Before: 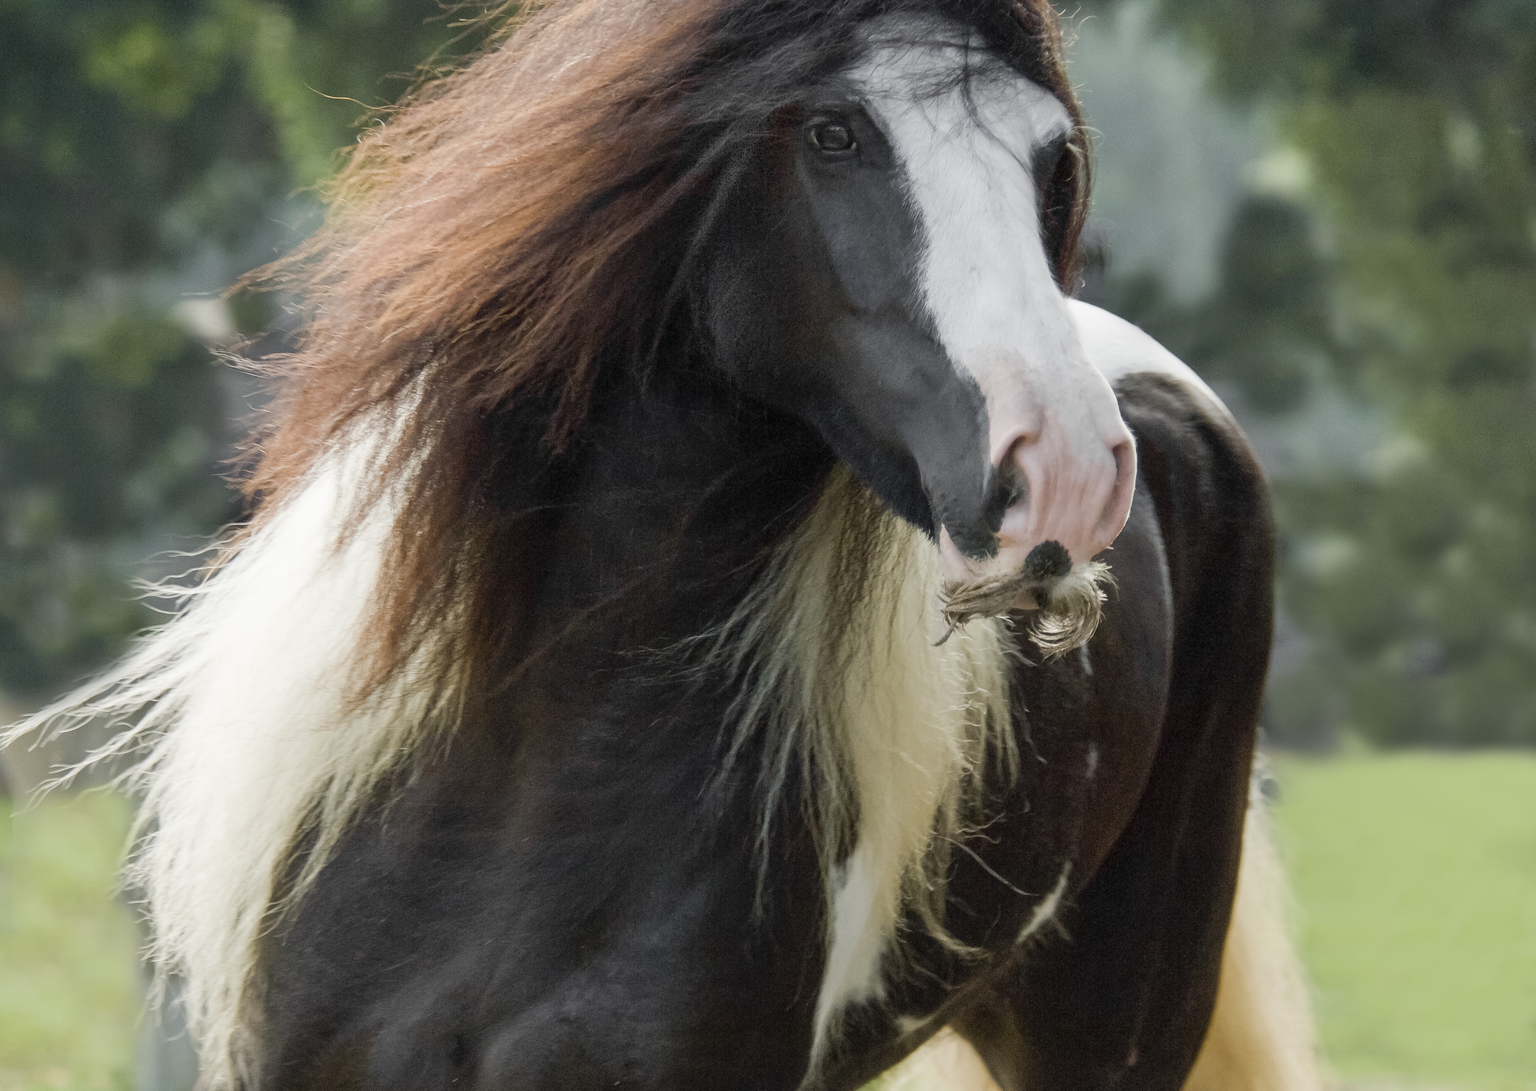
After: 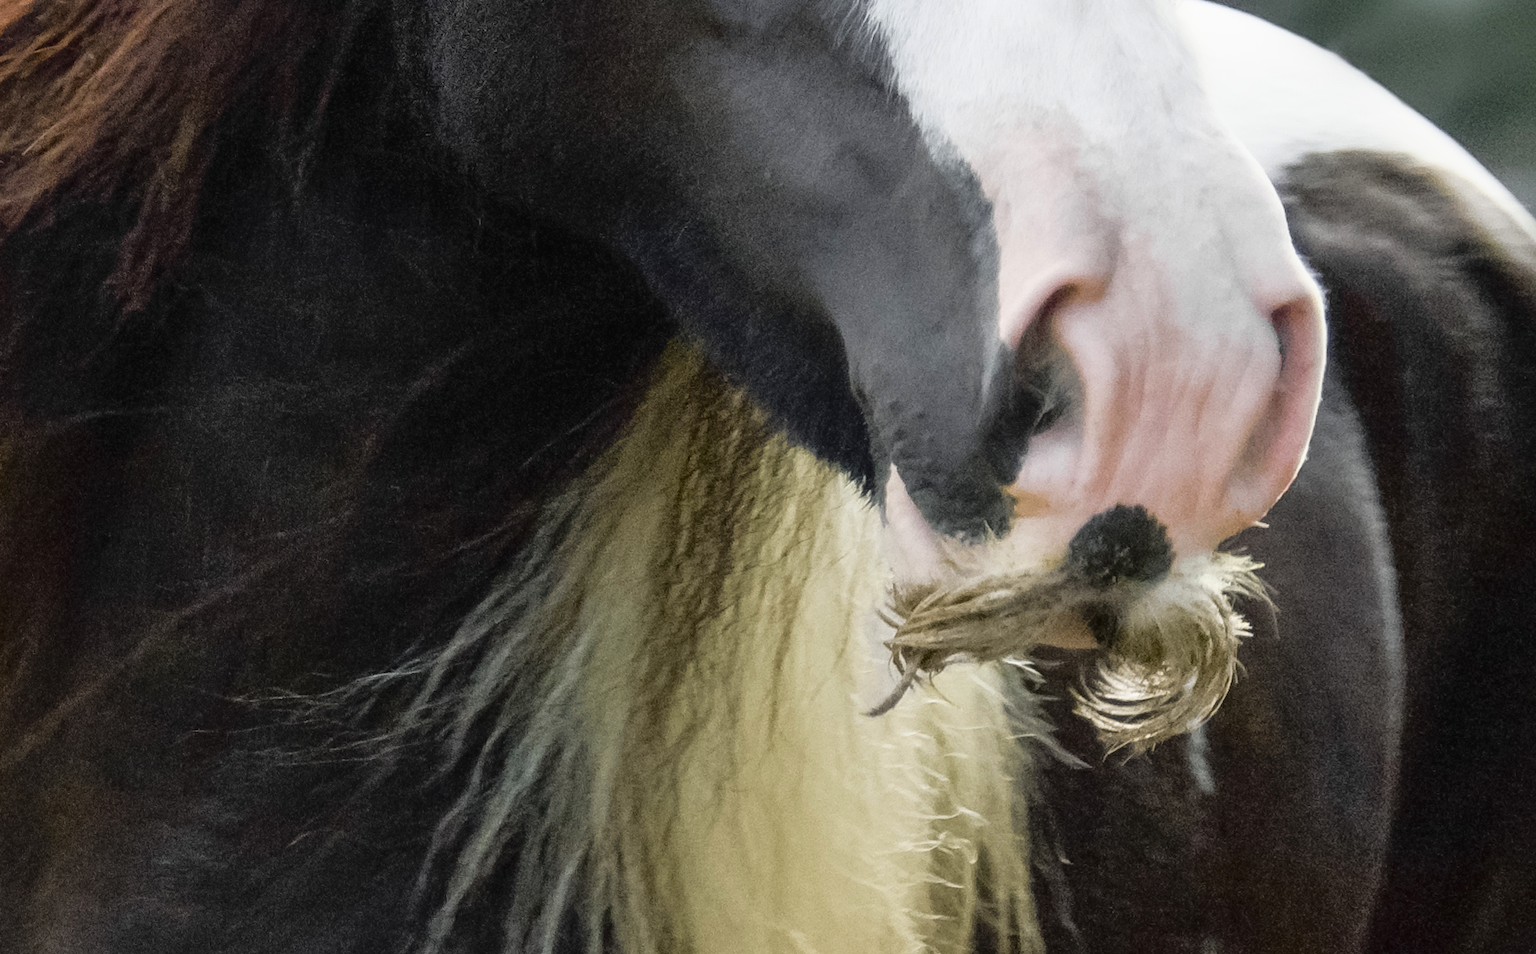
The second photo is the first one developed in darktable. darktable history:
tone curve: curves: ch0 [(0, 0.01) (0.037, 0.032) (0.131, 0.108) (0.275, 0.286) (0.483, 0.517) (0.61, 0.661) (0.697, 0.768) (0.797, 0.876) (0.888, 0.952) (0.997, 0.995)]; ch1 [(0, 0) (0.312, 0.262) (0.425, 0.402) (0.5, 0.5) (0.527, 0.532) (0.556, 0.585) (0.683, 0.706) (0.746, 0.77) (1, 1)]; ch2 [(0, 0) (0.223, 0.185) (0.333, 0.284) (0.432, 0.4) (0.502, 0.502) (0.525, 0.527) (0.545, 0.564) (0.587, 0.613) (0.636, 0.654) (0.711, 0.729) (0.845, 0.855) (0.998, 0.977)], color space Lab, independent channels, preserve colors none
crop: left 25%, top 25%, right 25%, bottom 25%
rotate and perspective: rotation 1.69°, lens shift (vertical) -0.023, lens shift (horizontal) -0.291, crop left 0.025, crop right 0.988, crop top 0.092, crop bottom 0.842
